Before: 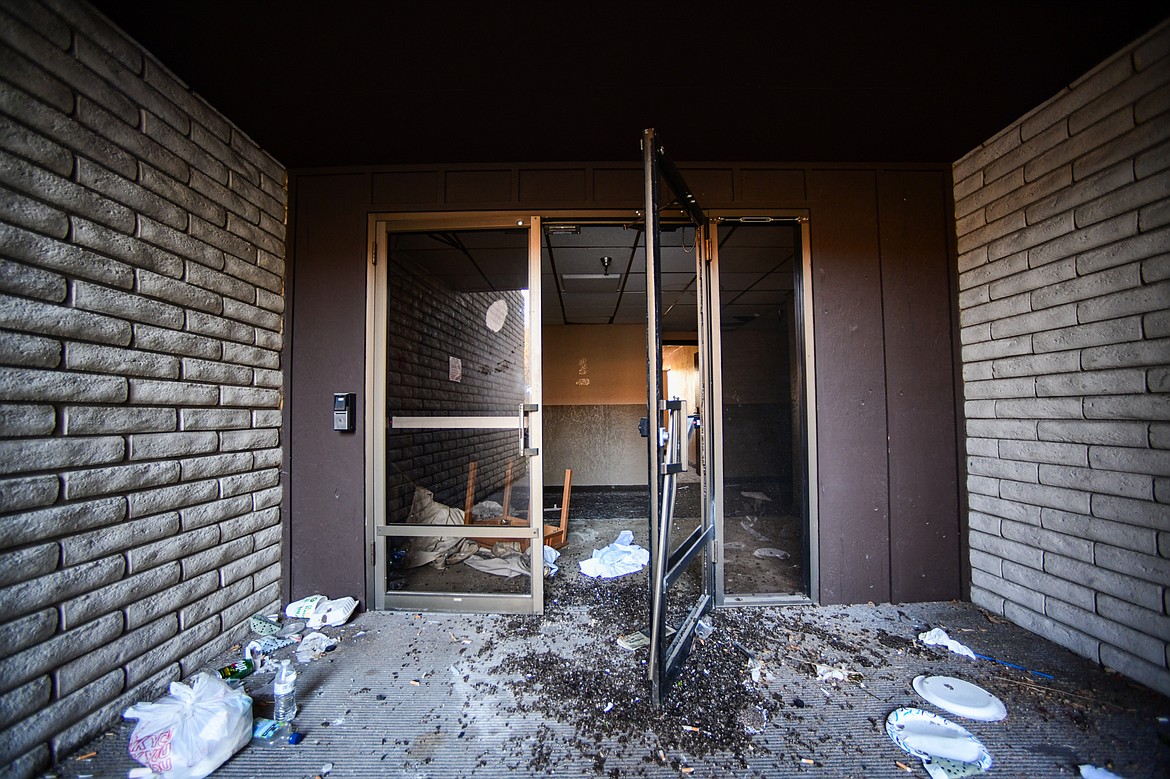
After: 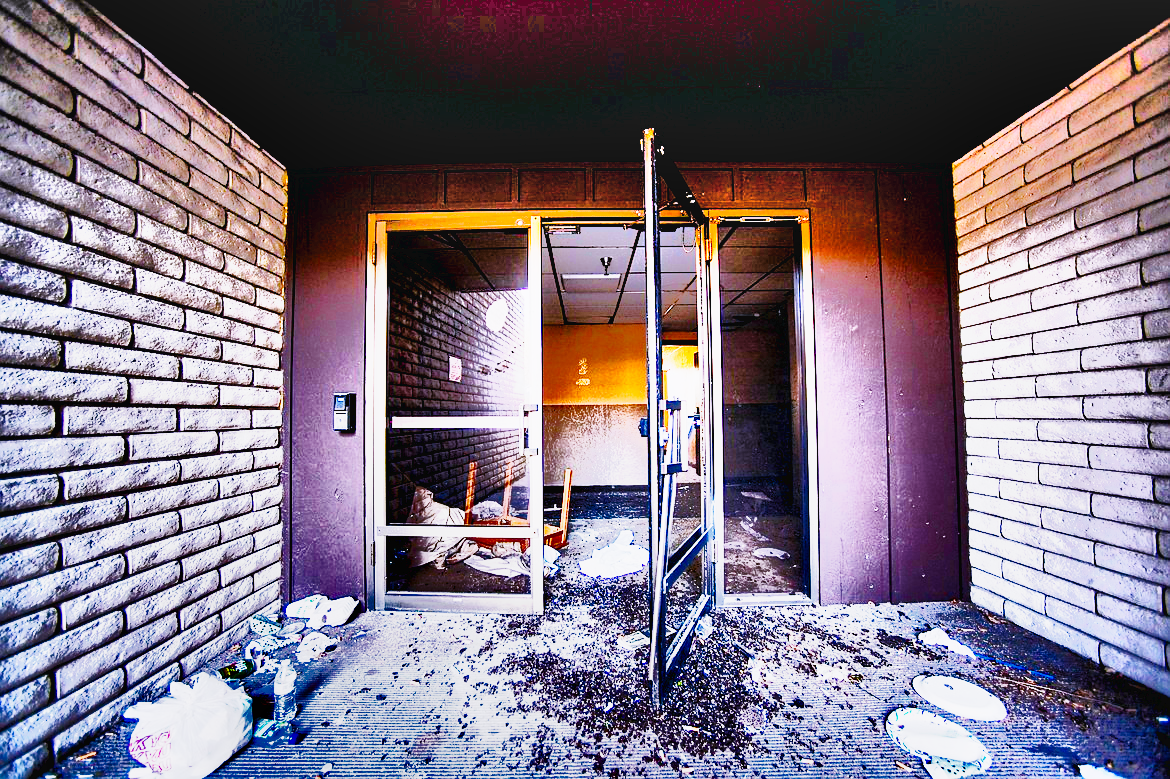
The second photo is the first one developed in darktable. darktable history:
white balance: red 1.042, blue 1.17
exposure: black level correction 0.001, exposure 1.129 EV, compensate exposure bias true, compensate highlight preservation false
base curve: curves: ch0 [(0, 0.003) (0.001, 0.002) (0.006, 0.004) (0.02, 0.022) (0.048, 0.086) (0.094, 0.234) (0.162, 0.431) (0.258, 0.629) (0.385, 0.8) (0.548, 0.918) (0.751, 0.988) (1, 1)], preserve colors none
contrast equalizer: octaves 7, y [[0.6 ×6], [0.55 ×6], [0 ×6], [0 ×6], [0 ×6]]
color balance rgb: perceptual saturation grading › global saturation 30%, global vibrance 20%
shadows and highlights: radius 123.98, shadows 100, white point adjustment -3, highlights -100, highlights color adjustment 89.84%, soften with gaussian
tone equalizer: -7 EV -0.63 EV, -6 EV 1 EV, -5 EV -0.45 EV, -4 EV 0.43 EV, -3 EV 0.41 EV, -2 EV 0.15 EV, -1 EV -0.15 EV, +0 EV -0.39 EV, smoothing diameter 25%, edges refinement/feathering 10, preserve details guided filter
